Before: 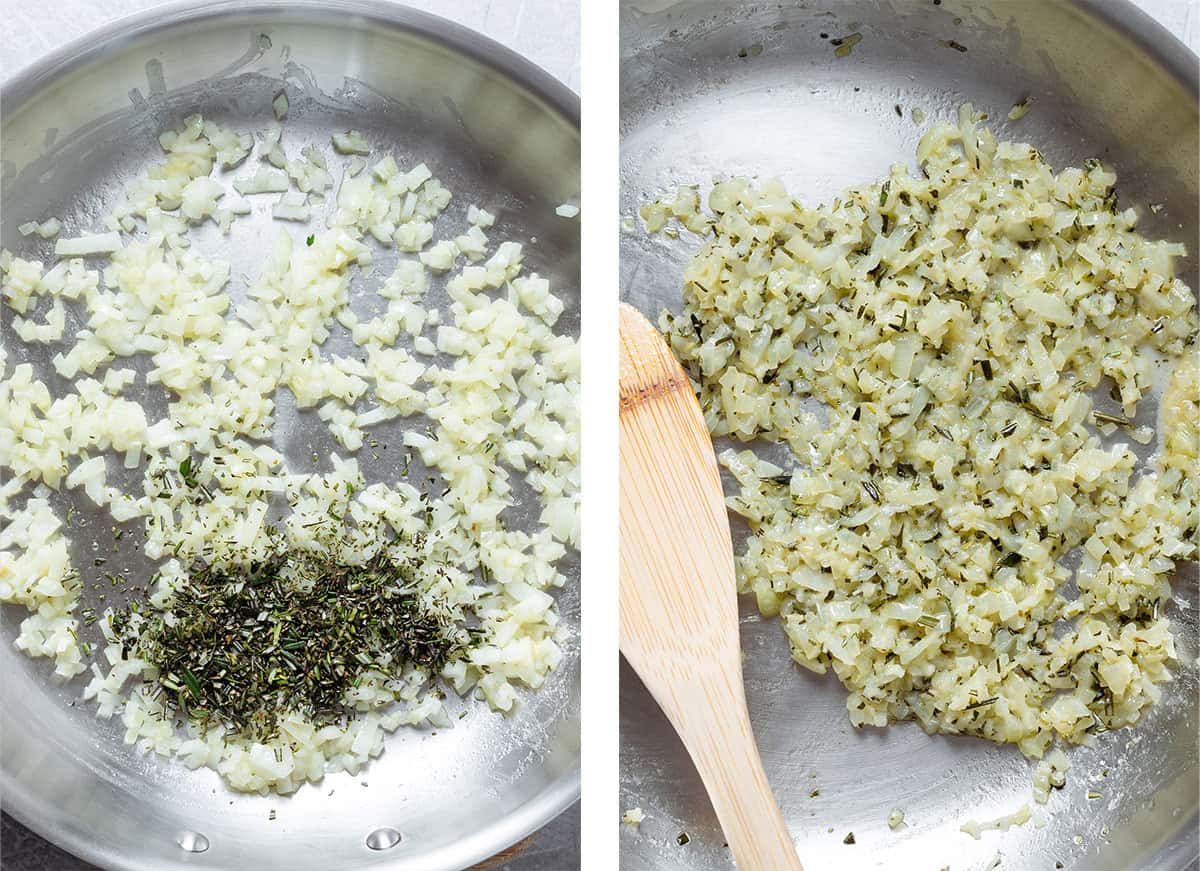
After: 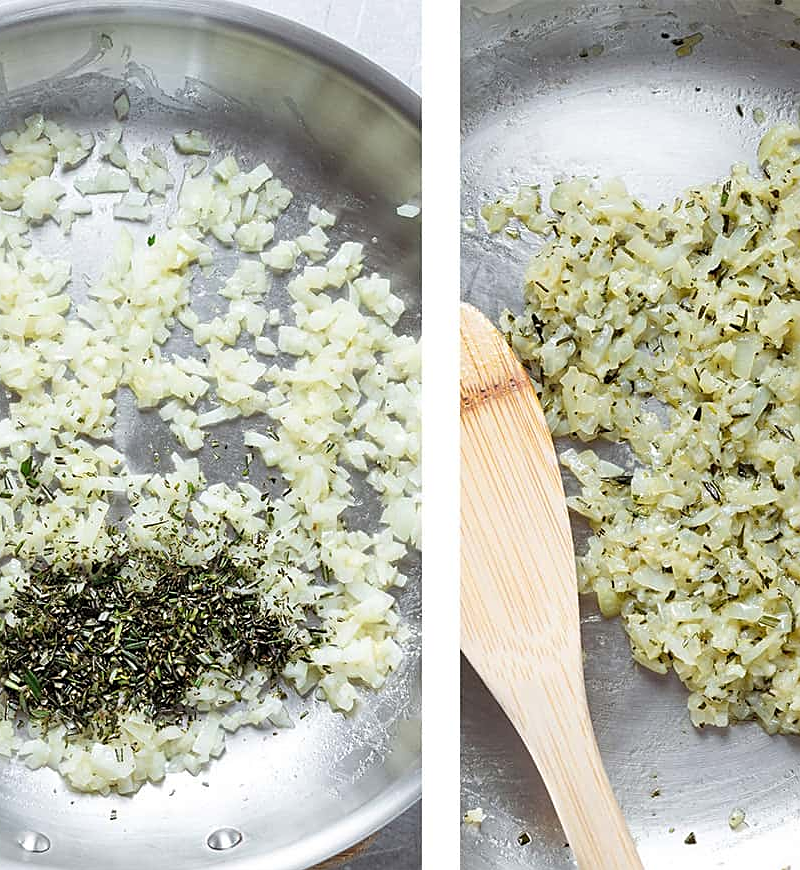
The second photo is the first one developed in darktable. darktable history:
crop and rotate: left 13.332%, right 19.964%
sharpen: amount 0.496
